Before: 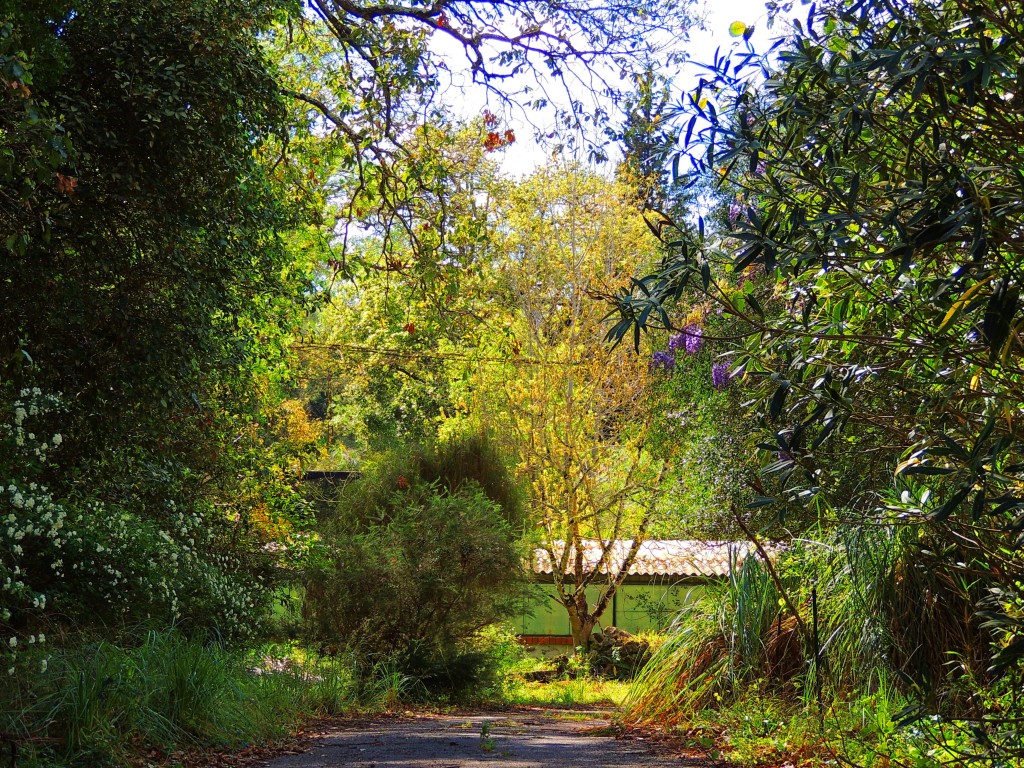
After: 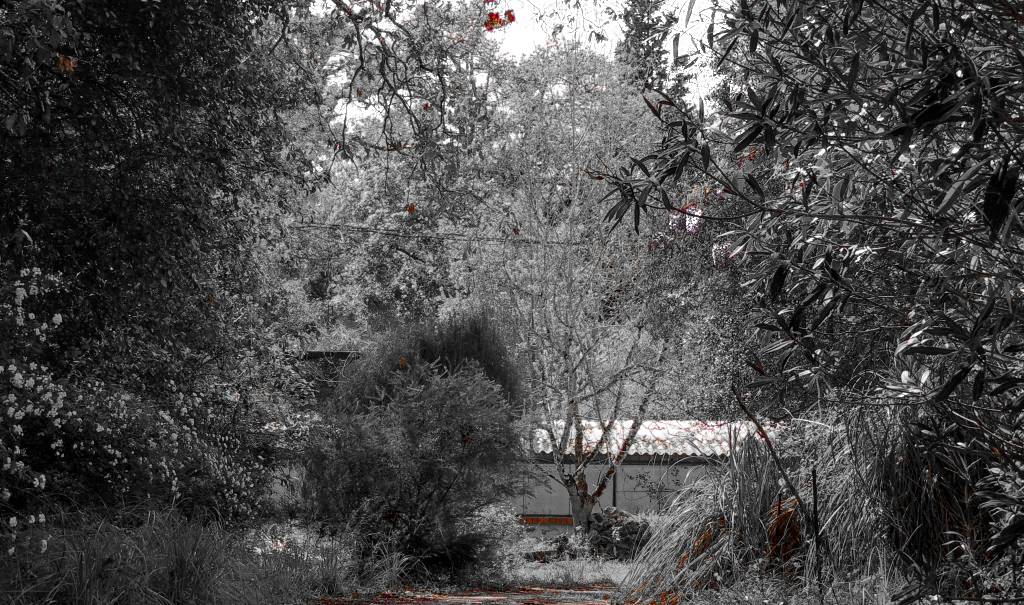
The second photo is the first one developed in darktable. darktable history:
crop and rotate: top 15.743%, bottom 5.353%
local contrast: on, module defaults
color zones: curves: ch0 [(0, 0.352) (0.143, 0.407) (0.286, 0.386) (0.429, 0.431) (0.571, 0.829) (0.714, 0.853) (0.857, 0.833) (1, 0.352)]; ch1 [(0, 0.604) (0.072, 0.726) (0.096, 0.608) (0.205, 0.007) (0.571, -0.006) (0.839, -0.013) (0.857, -0.012) (1, 0.604)]
